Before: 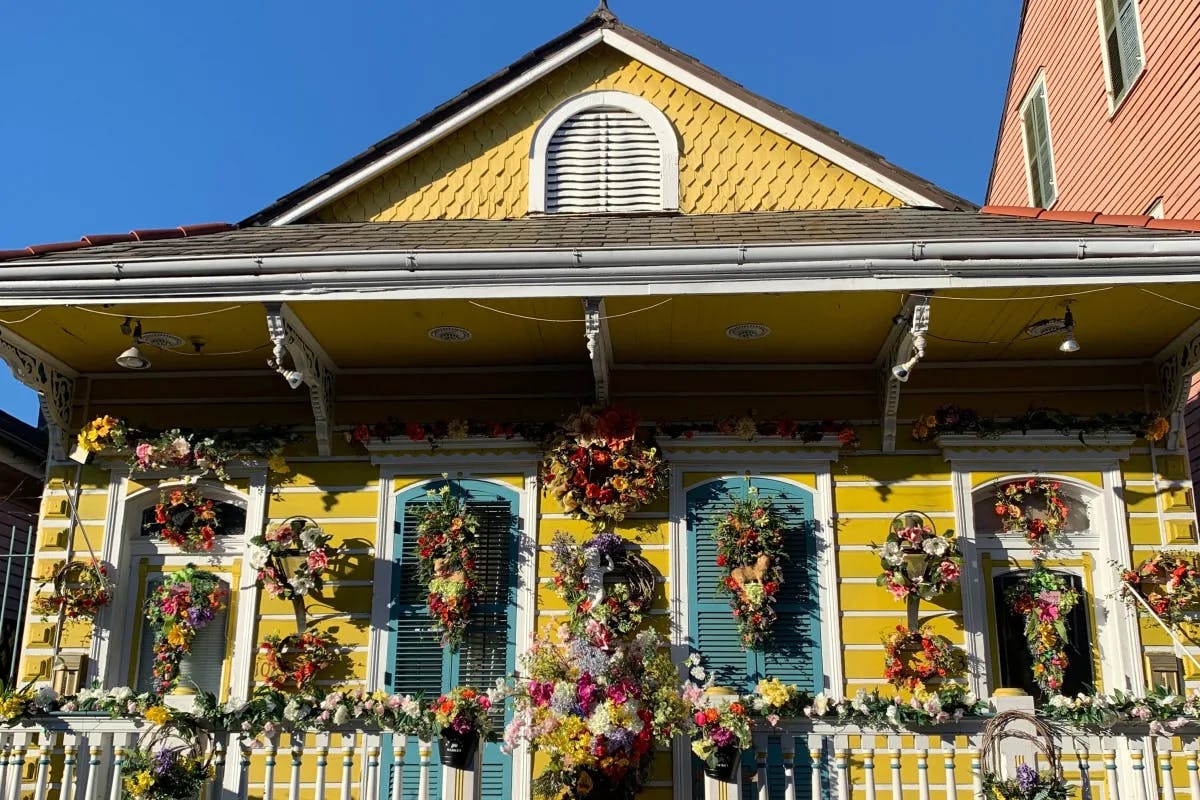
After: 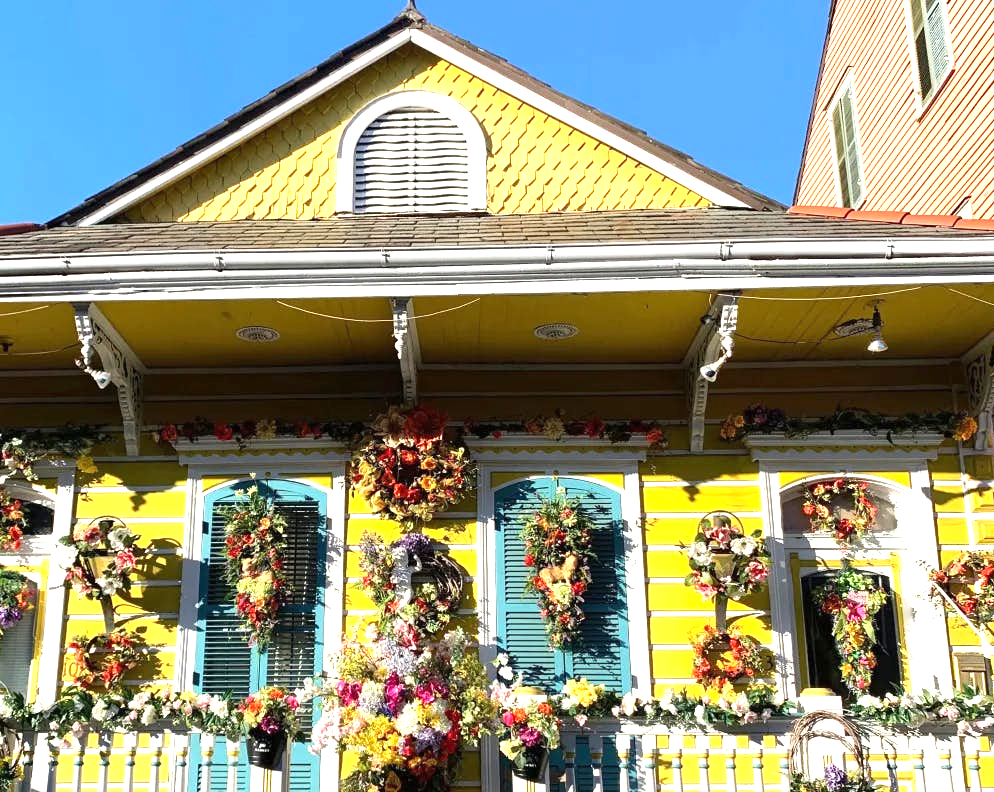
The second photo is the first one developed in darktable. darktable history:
crop: left 16.024%
exposure: black level correction 0, exposure 1.295 EV, compensate highlight preservation false
